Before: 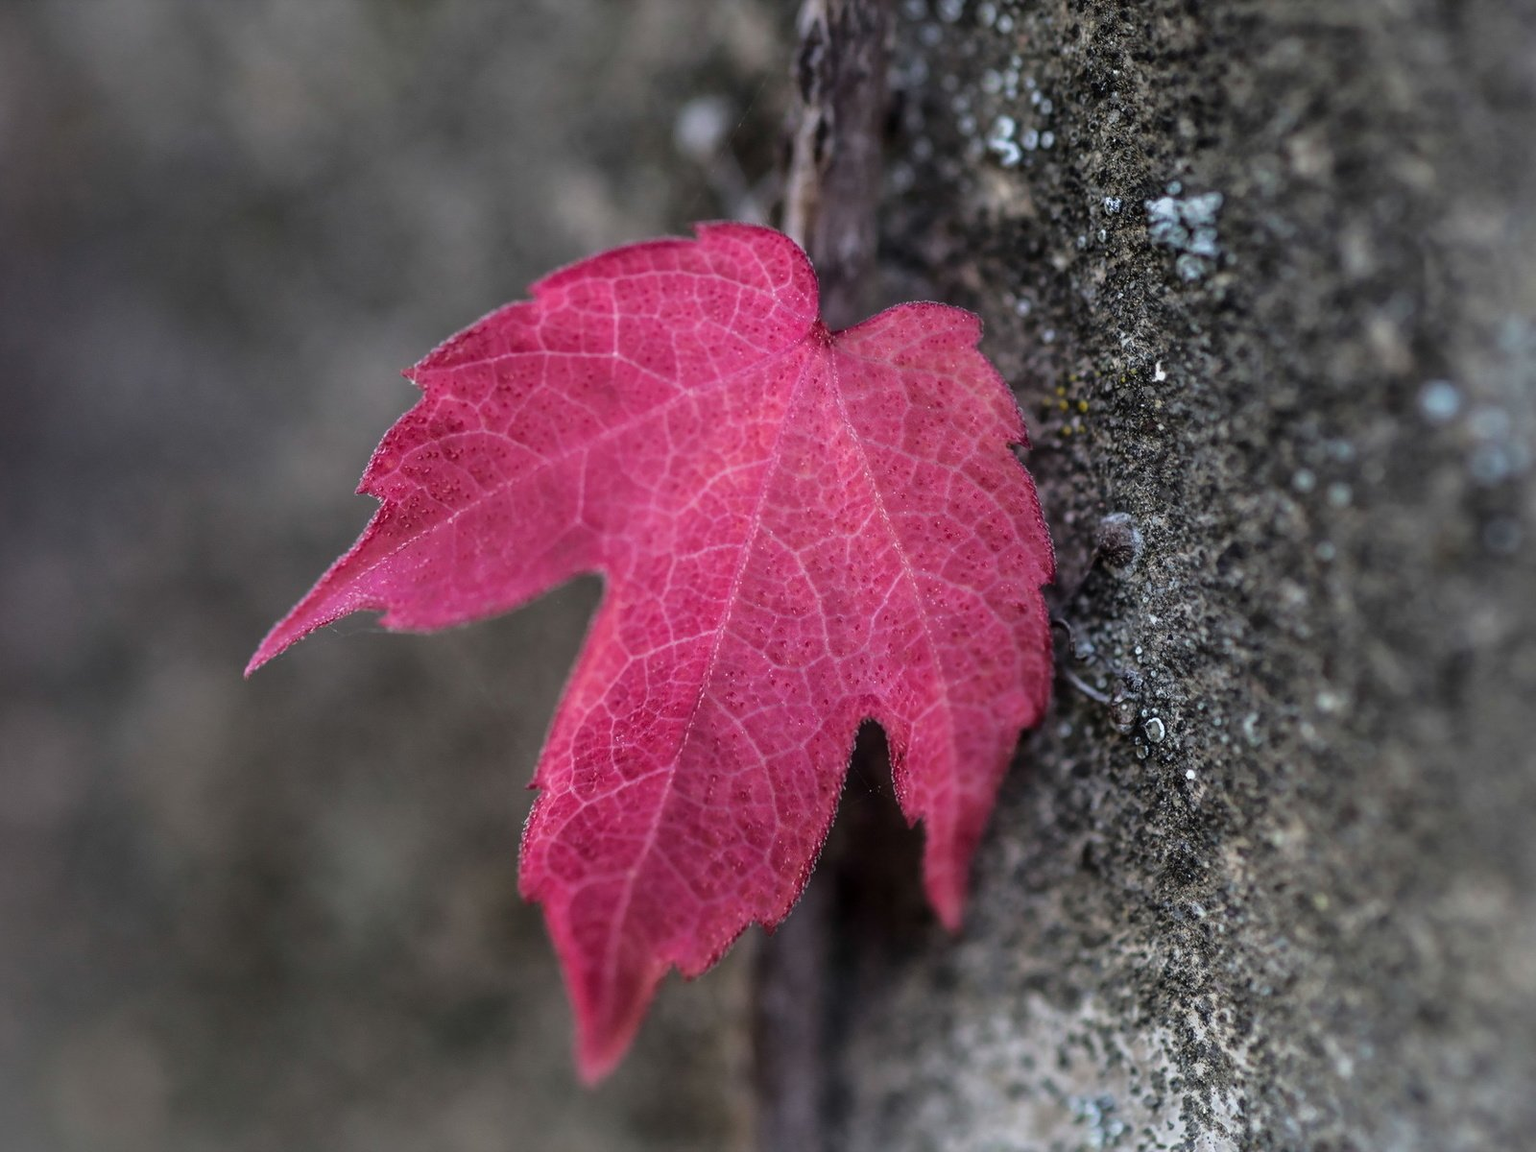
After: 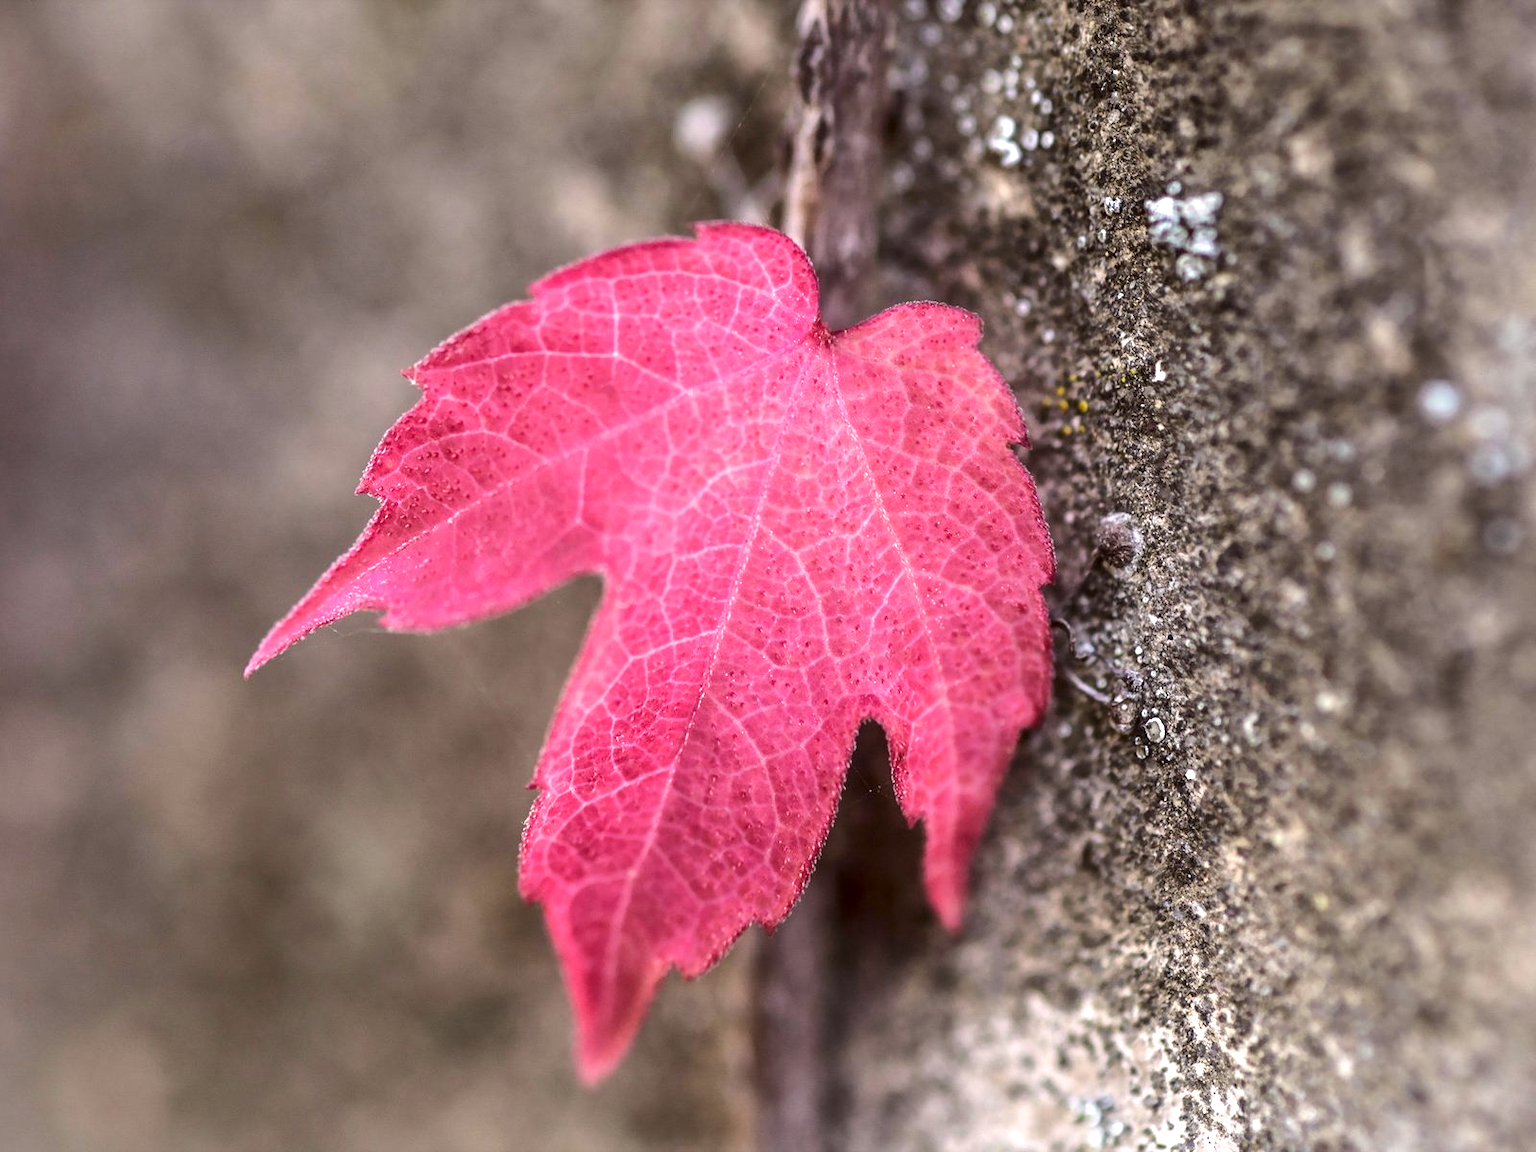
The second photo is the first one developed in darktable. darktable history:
tone curve: curves: ch0 [(0, 0) (0.265, 0.253) (0.732, 0.751) (1, 1)], preserve colors none
exposure: black level correction 0, exposure 1.107 EV, compensate highlight preservation false
color zones: curves: ch1 [(0, 0.638) (0.193, 0.442) (0.286, 0.15) (0.429, 0.14) (0.571, 0.142) (0.714, 0.154) (0.857, 0.175) (1, 0.638)], mix -122.61%
color correction: highlights a* 6.2, highlights b* 7.7, shadows a* 6.28, shadows b* 6.94, saturation 0.927
